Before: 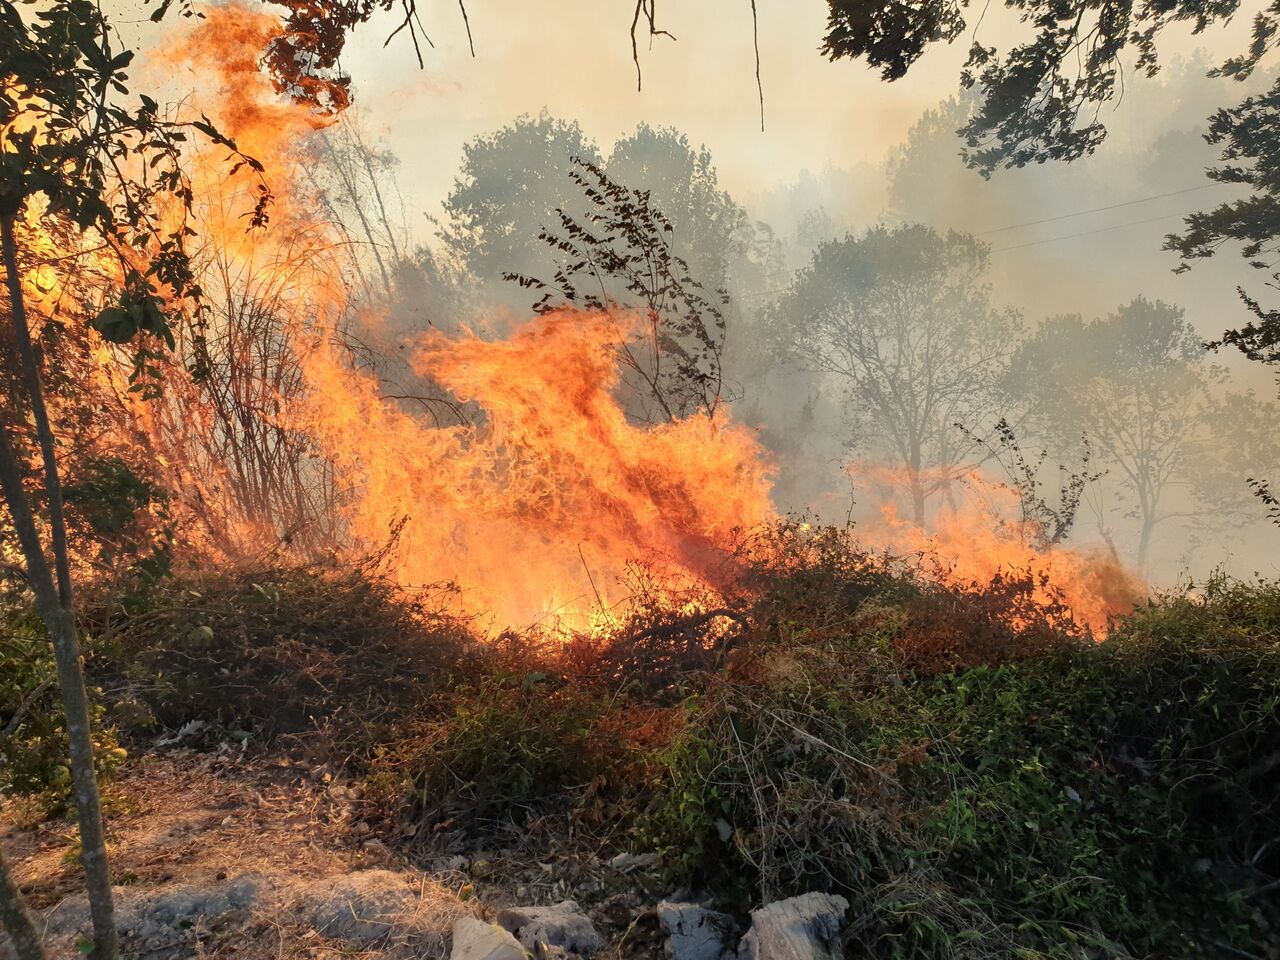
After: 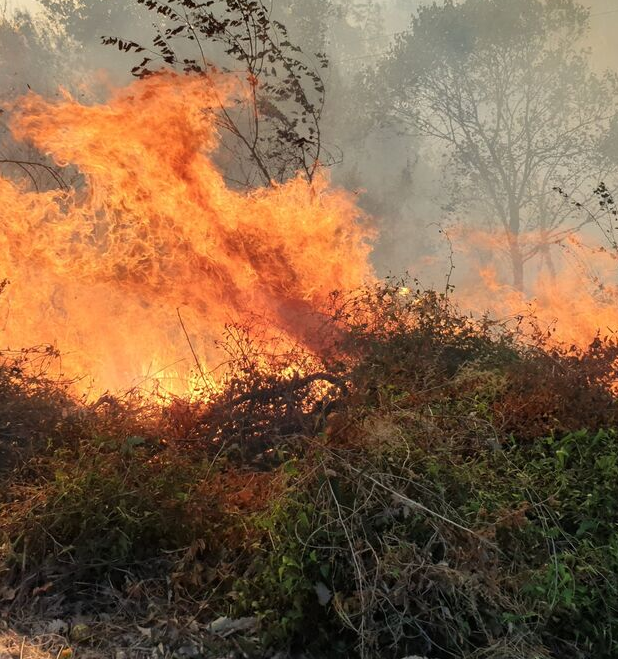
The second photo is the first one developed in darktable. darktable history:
color zones: curves: ch0 [(0, 0.5) (0.143, 0.5) (0.286, 0.5) (0.429, 0.5) (0.571, 0.5) (0.714, 0.476) (0.857, 0.5) (1, 0.5)]; ch2 [(0, 0.5) (0.143, 0.5) (0.286, 0.5) (0.429, 0.5) (0.571, 0.5) (0.714, 0.487) (0.857, 0.5) (1, 0.5)]
crop: left 31.379%, top 24.658%, right 20.326%, bottom 6.628%
